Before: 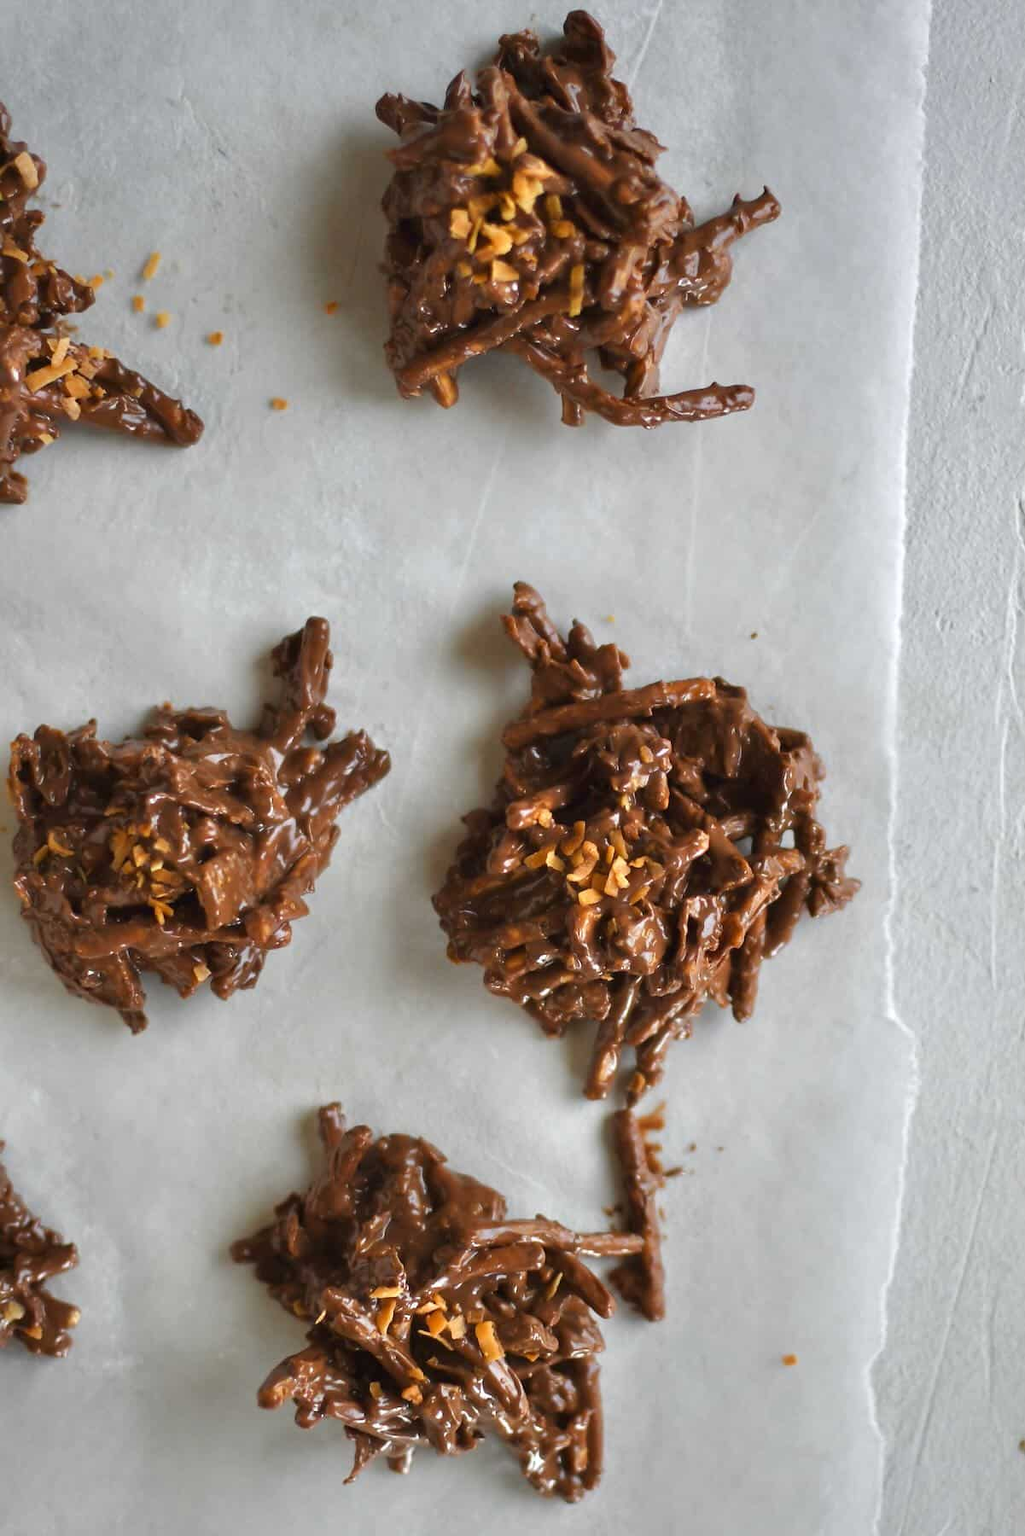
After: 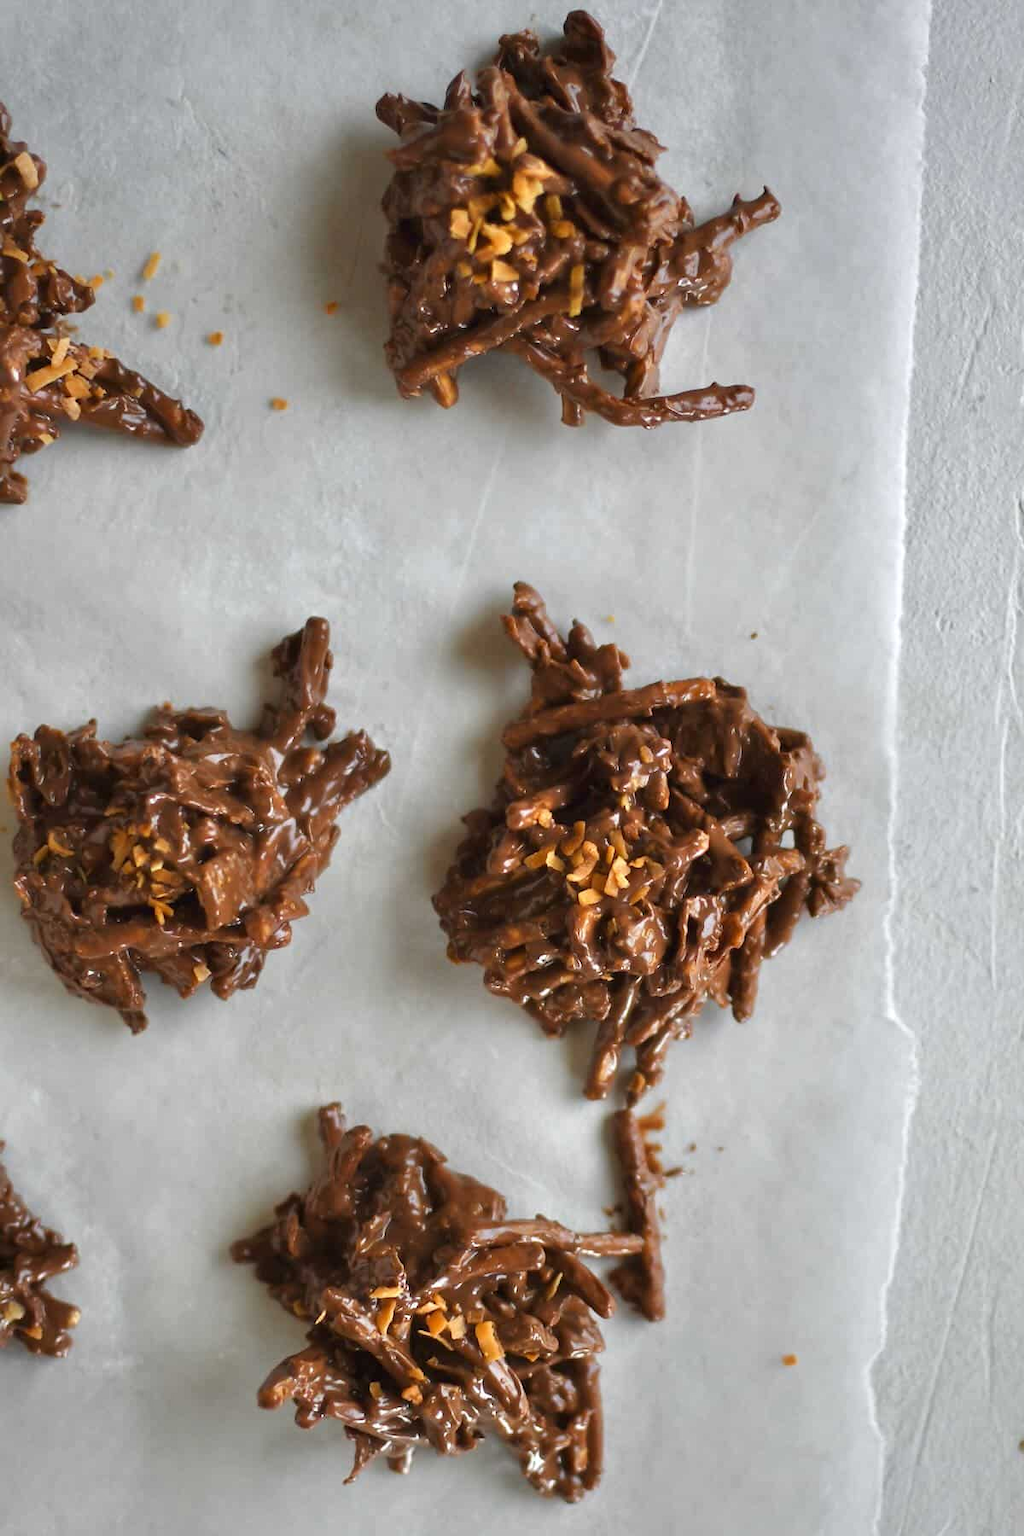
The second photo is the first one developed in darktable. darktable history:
local contrast: mode bilateral grid, contrast 9, coarseness 25, detail 112%, midtone range 0.2
